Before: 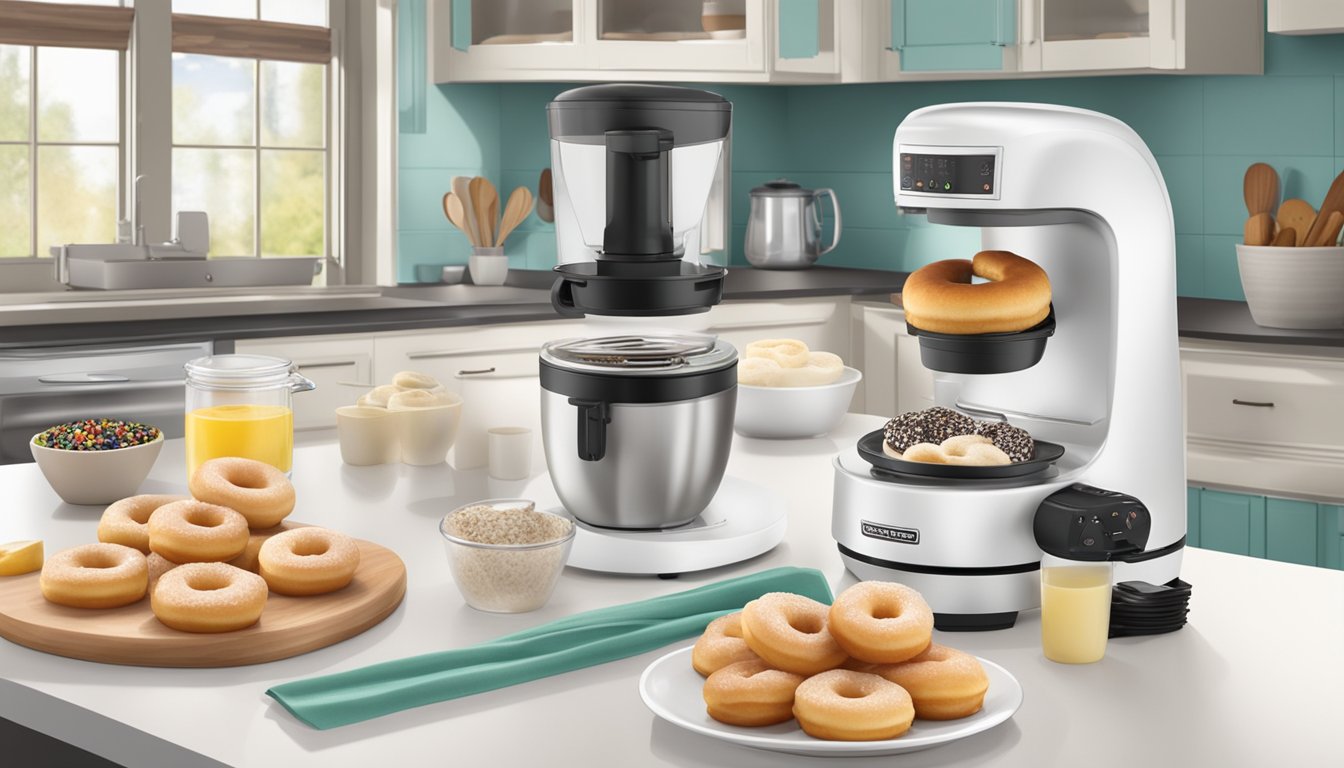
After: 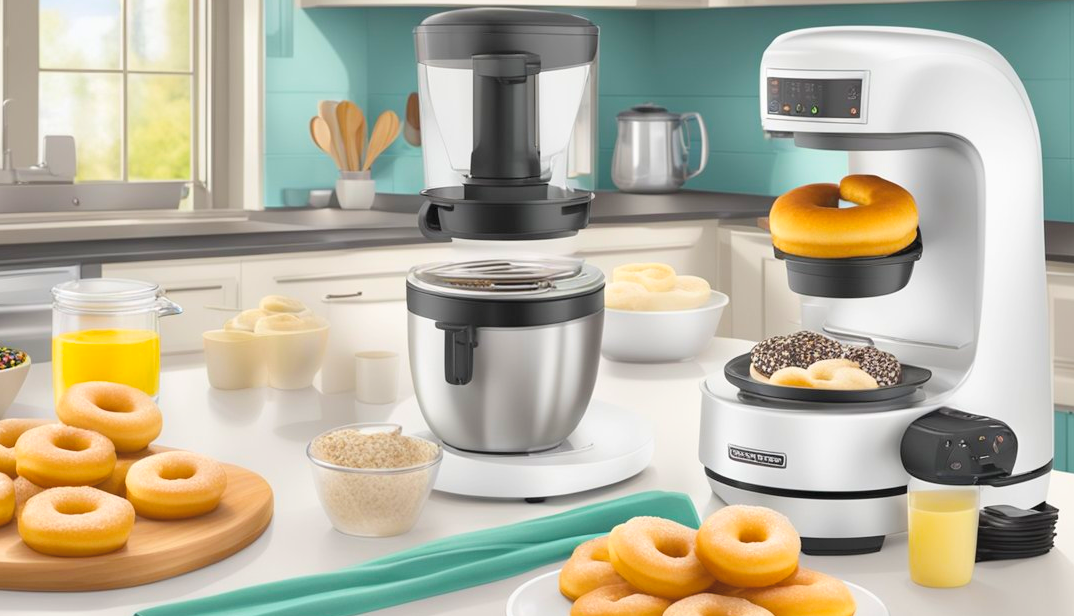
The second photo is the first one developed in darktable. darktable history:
color balance rgb: linear chroma grading › global chroma 6.236%, perceptual saturation grading › global saturation 24.875%, global vibrance 20%
contrast brightness saturation: brightness 0.149
crop and rotate: left 9.94%, top 9.923%, right 10.103%, bottom 9.809%
